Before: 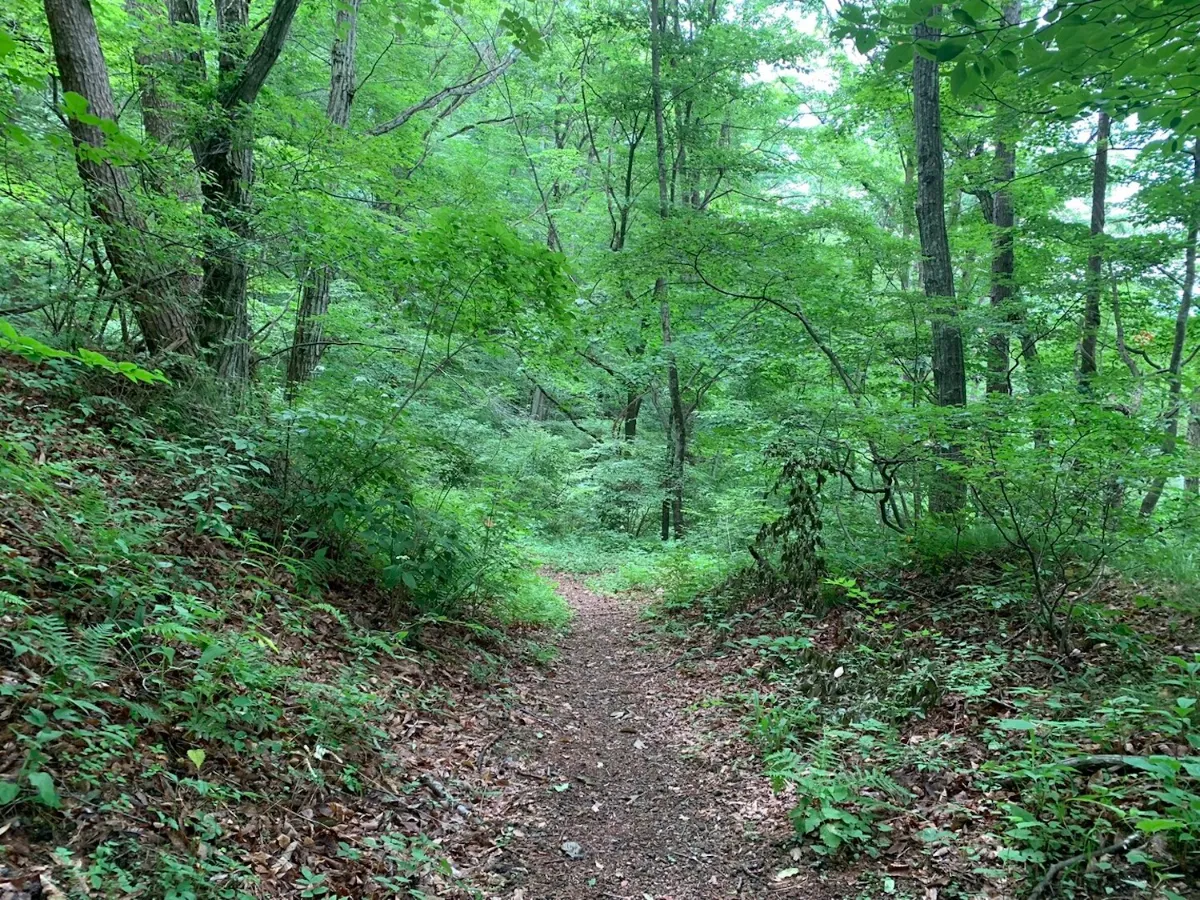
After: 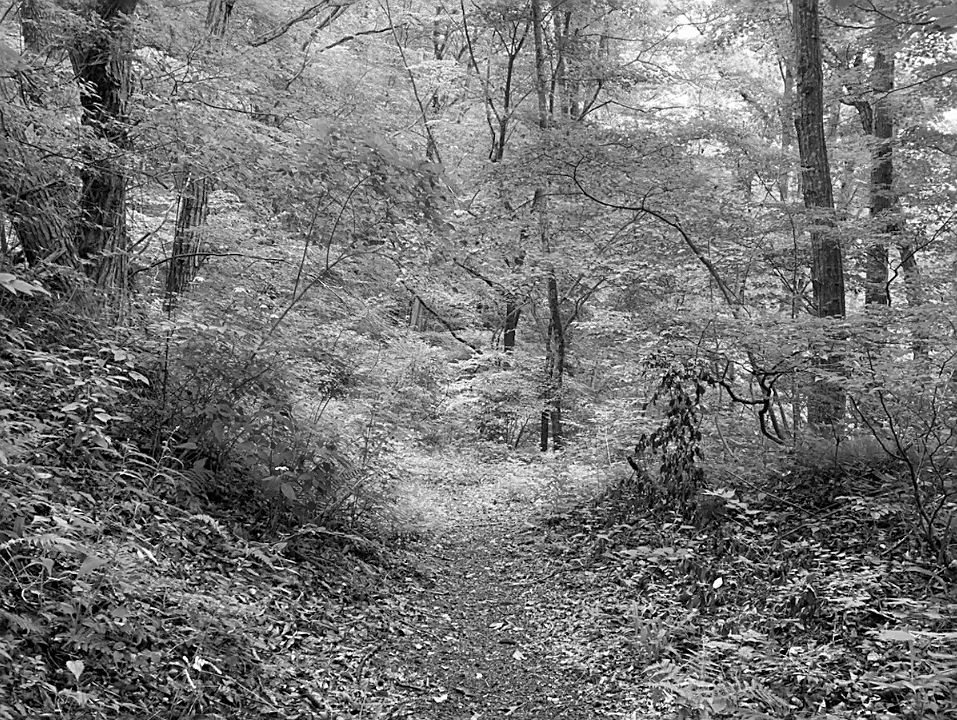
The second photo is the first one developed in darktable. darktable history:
sharpen: on, module defaults
contrast brightness saturation: saturation -0.999
crop and rotate: left 10.165%, top 9.912%, right 10.084%, bottom 9.987%
